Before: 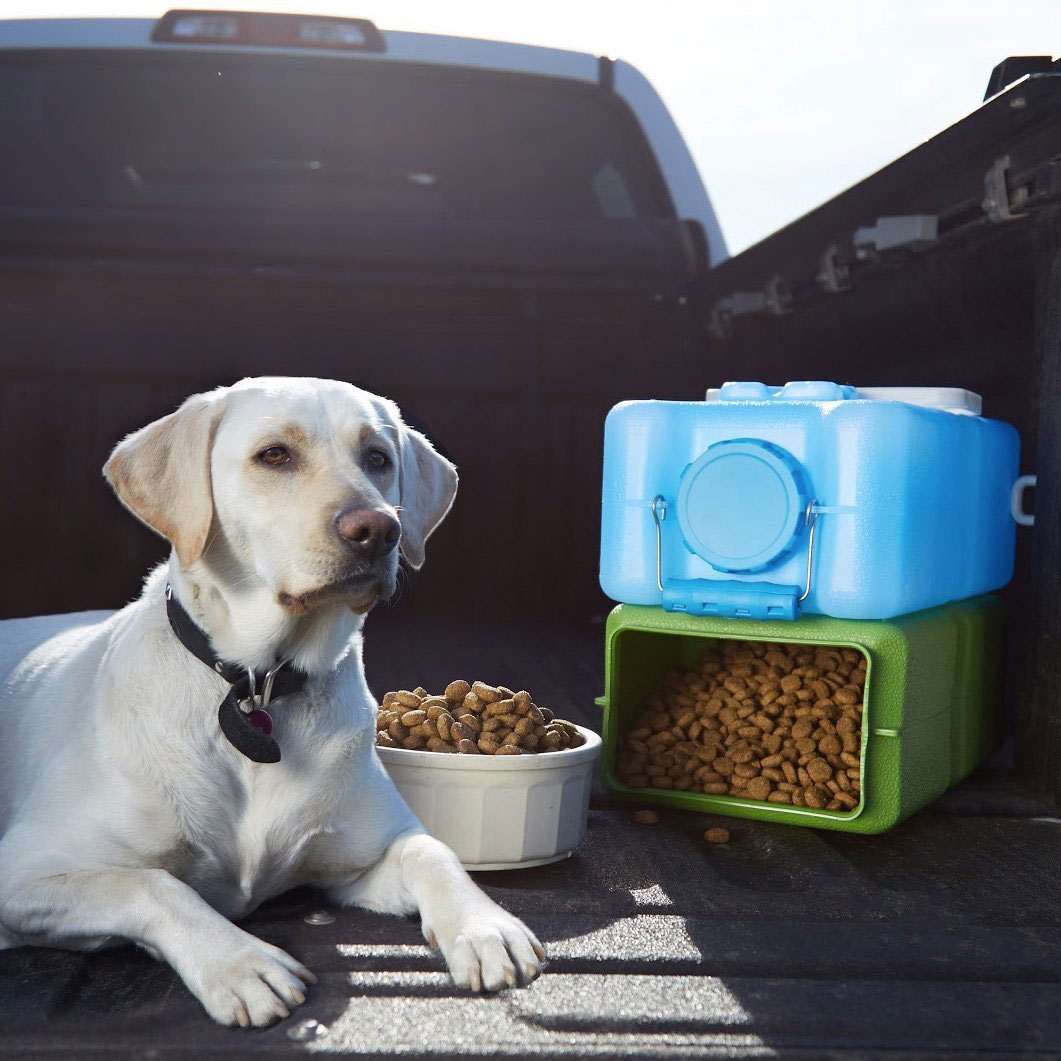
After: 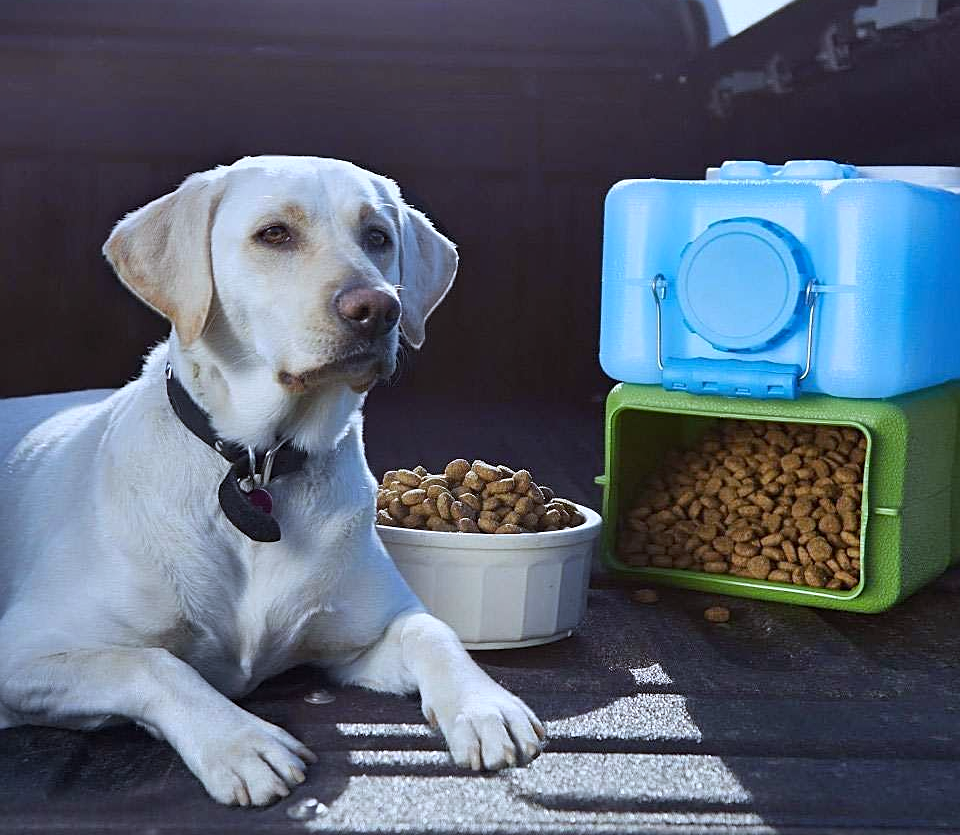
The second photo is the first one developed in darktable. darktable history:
crop: top 20.916%, right 9.437%, bottom 0.316%
sharpen: on, module defaults
shadows and highlights: white point adjustment -3.64, highlights -63.34, highlights color adjustment 42%, soften with gaussian
white balance: red 0.931, blue 1.11
